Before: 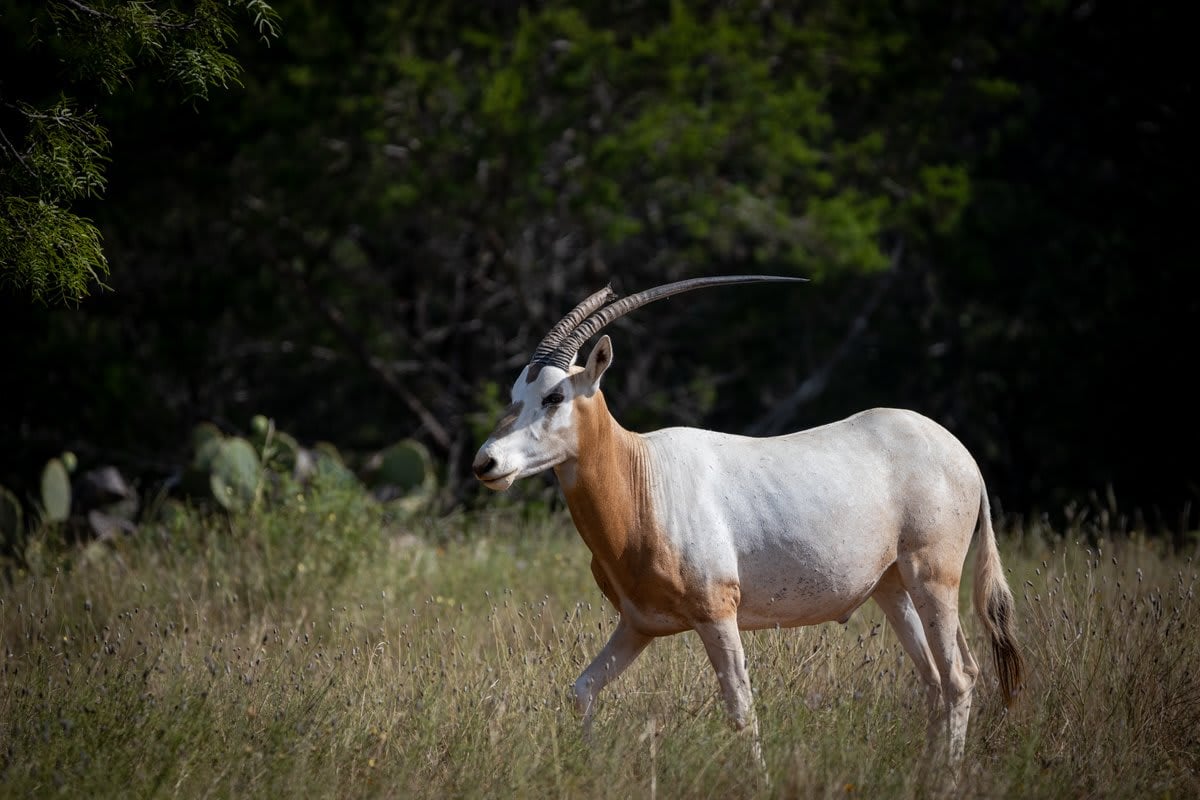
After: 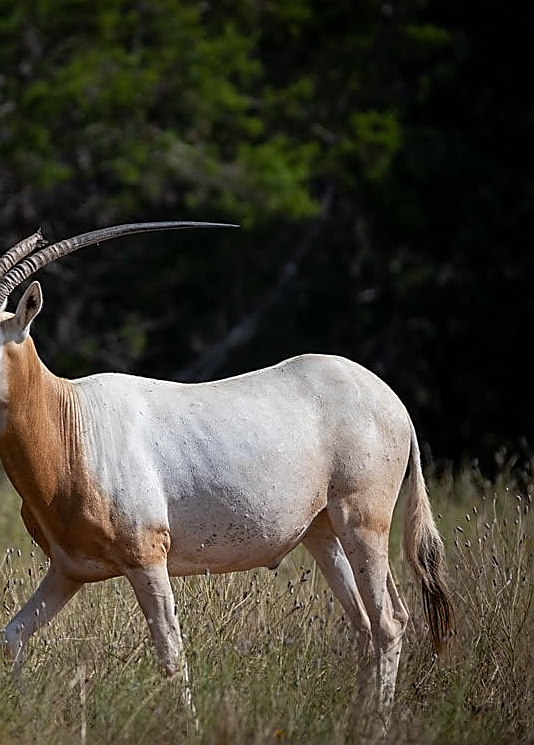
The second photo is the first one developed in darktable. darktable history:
crop: left 47.518%, top 6.78%, right 7.97%
sharpen: radius 1.393, amount 1.257, threshold 0.743
